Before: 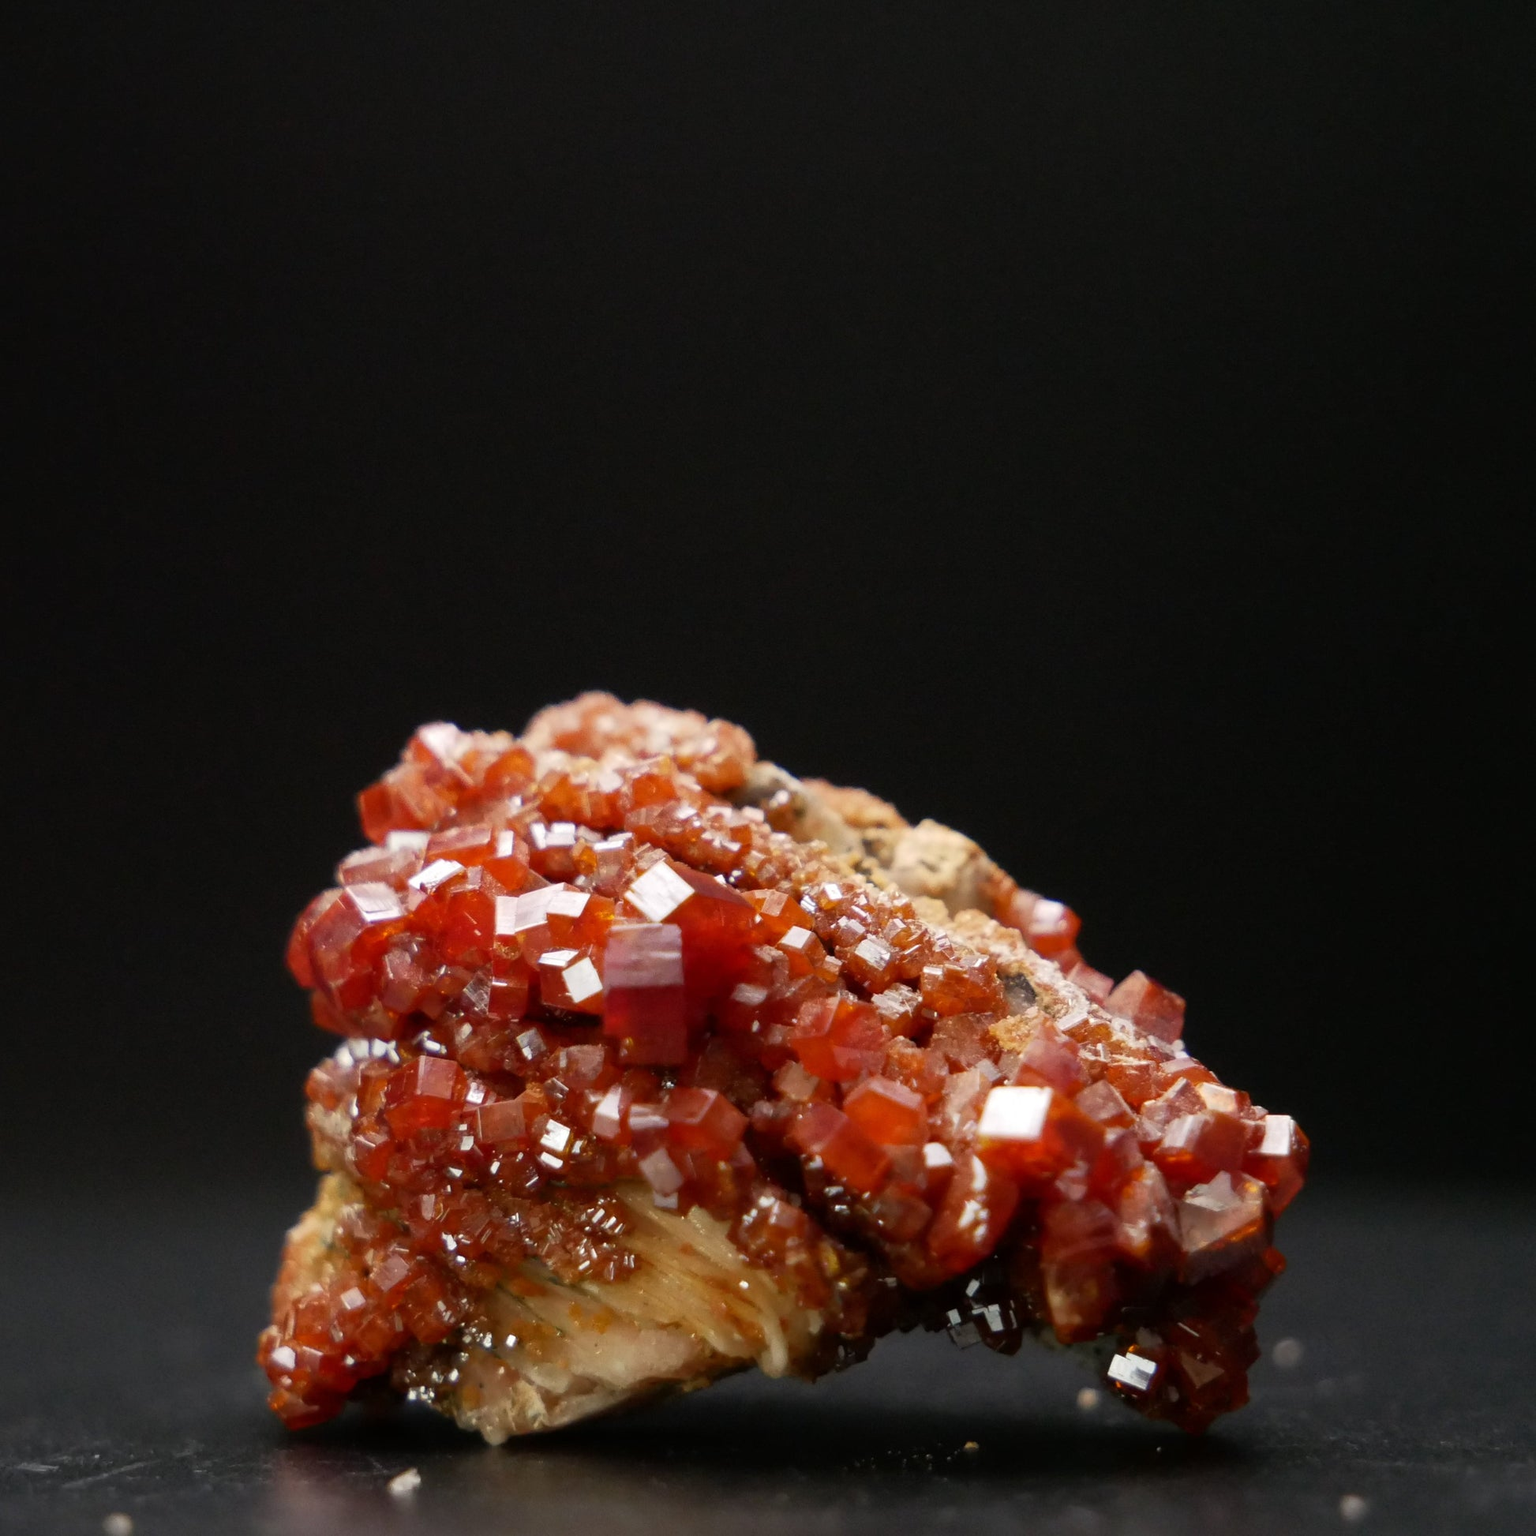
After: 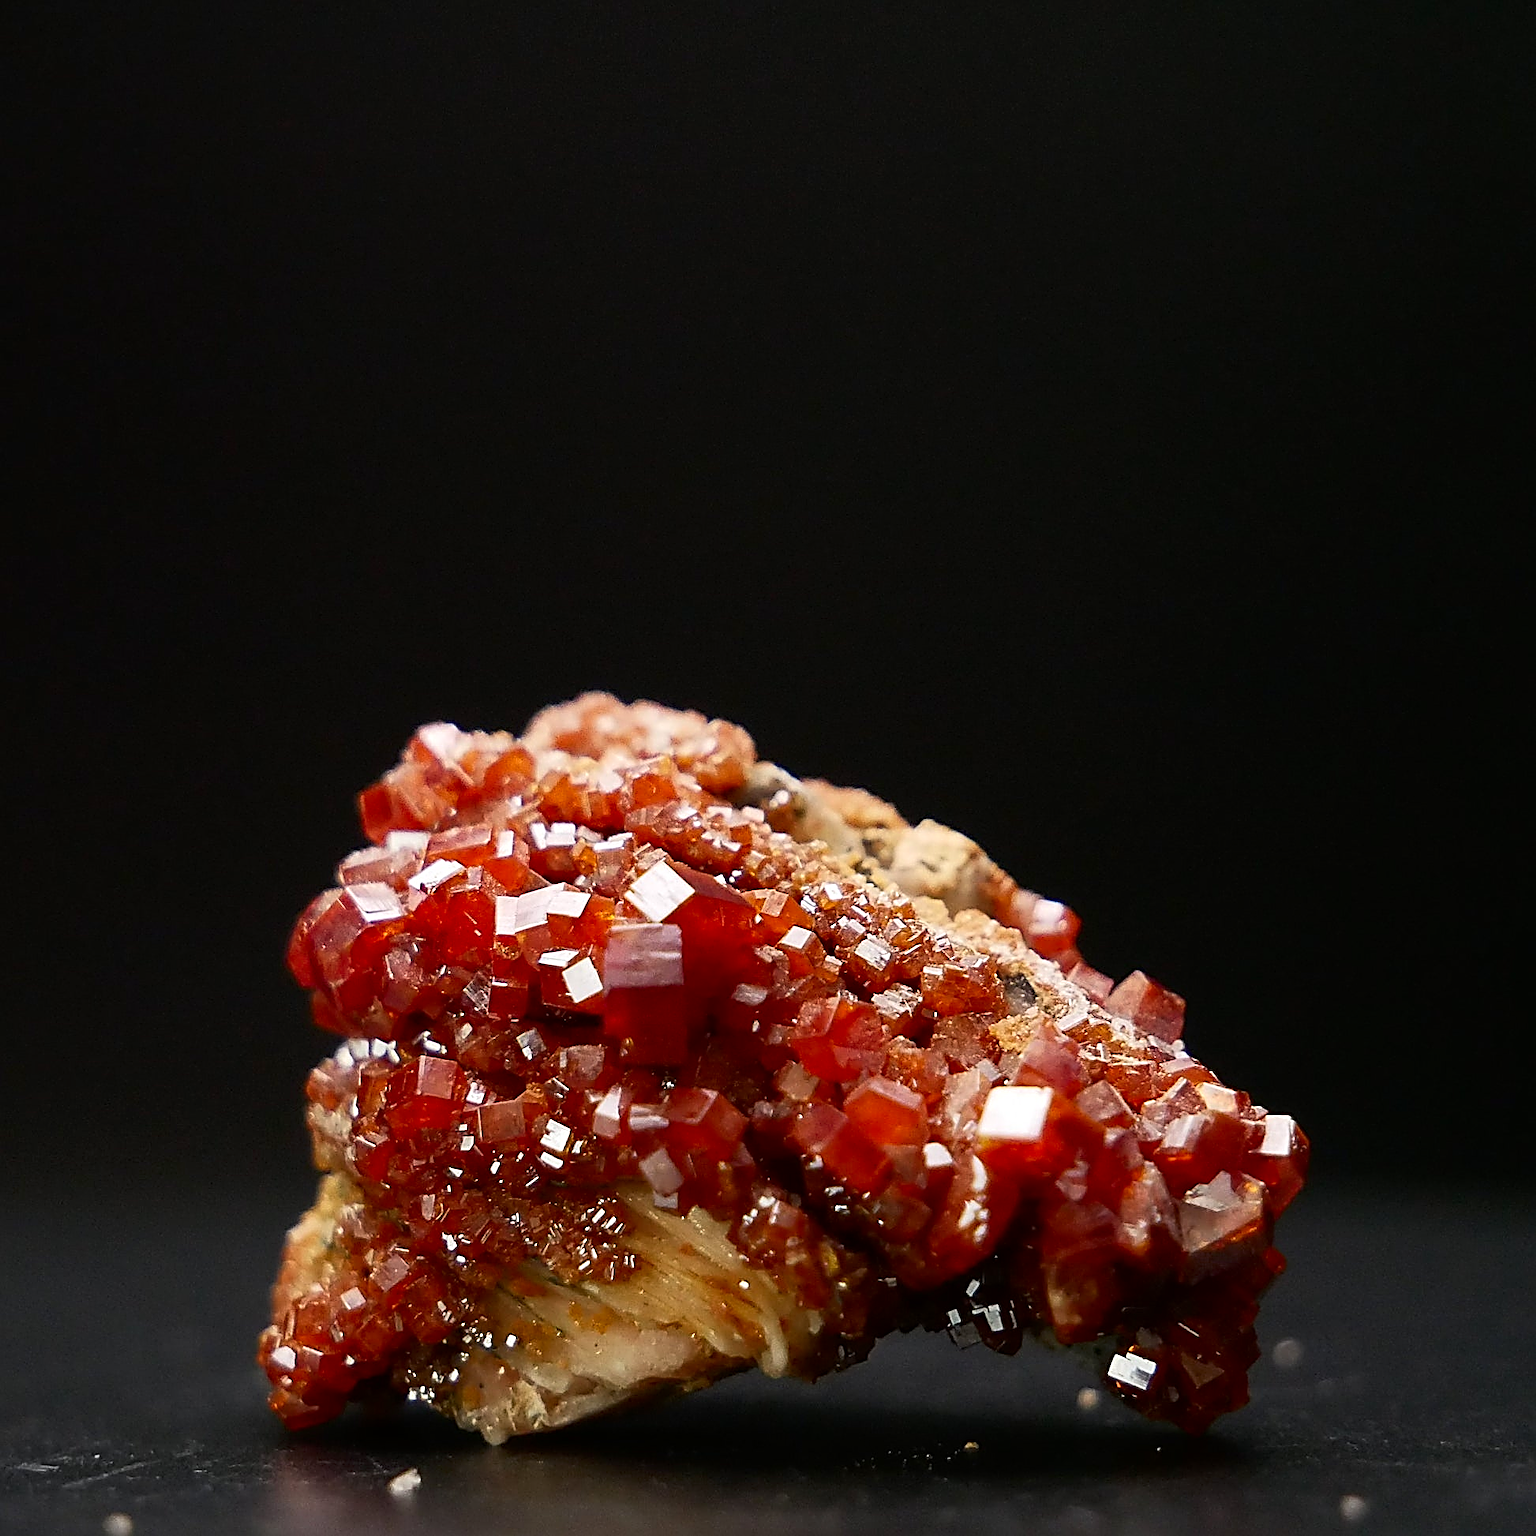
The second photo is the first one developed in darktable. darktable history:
contrast brightness saturation: contrast 0.15, brightness -0.01, saturation 0.1
sharpen: amount 2
